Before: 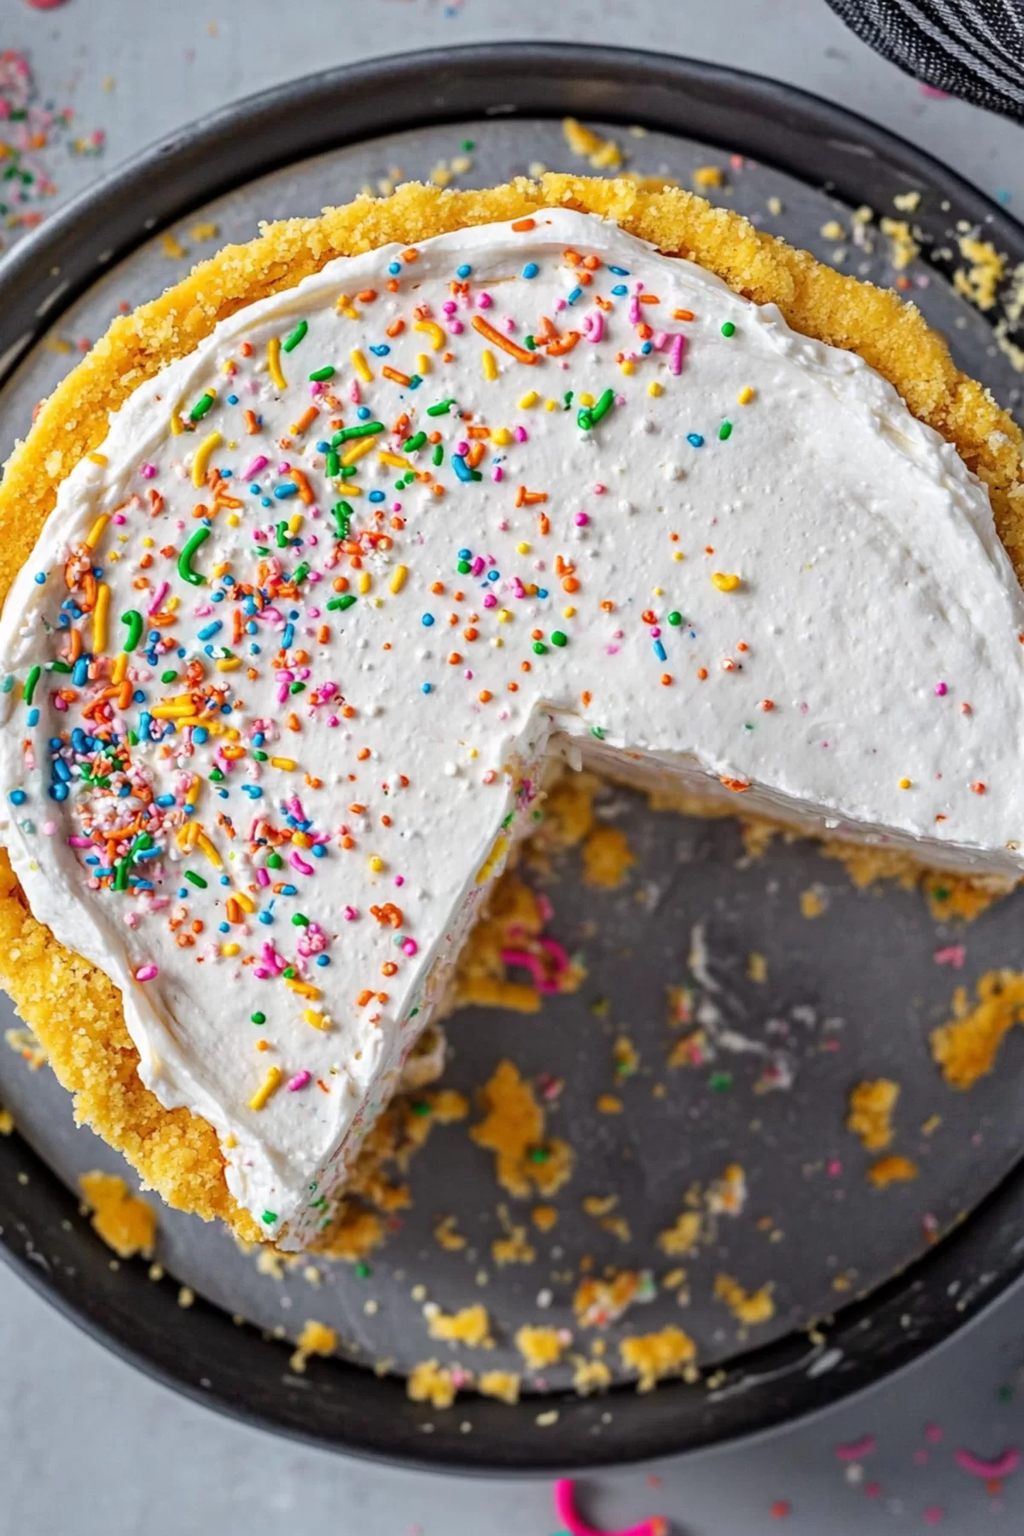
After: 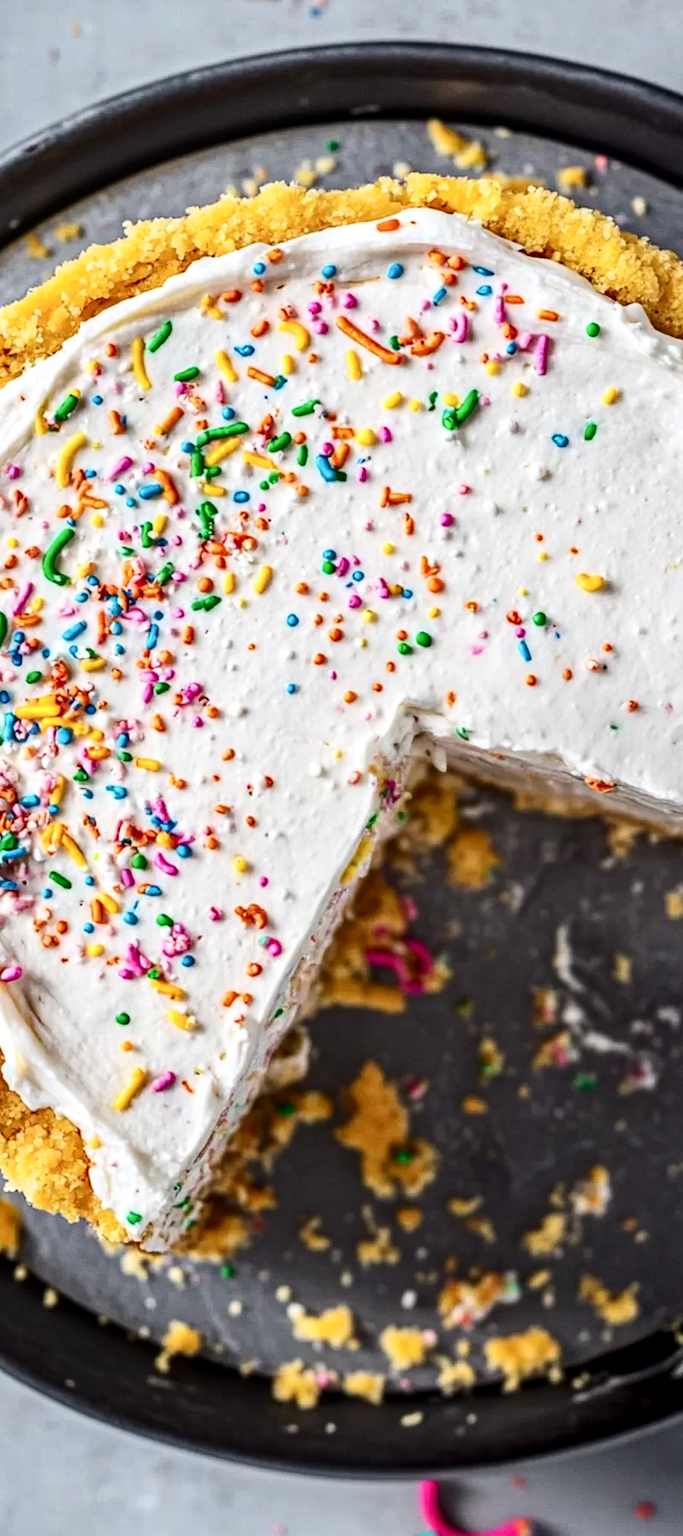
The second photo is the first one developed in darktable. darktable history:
contrast brightness saturation: contrast 0.285
local contrast: highlights 56%, shadows 52%, detail 130%, midtone range 0.454
crop and rotate: left 13.328%, right 20.002%
